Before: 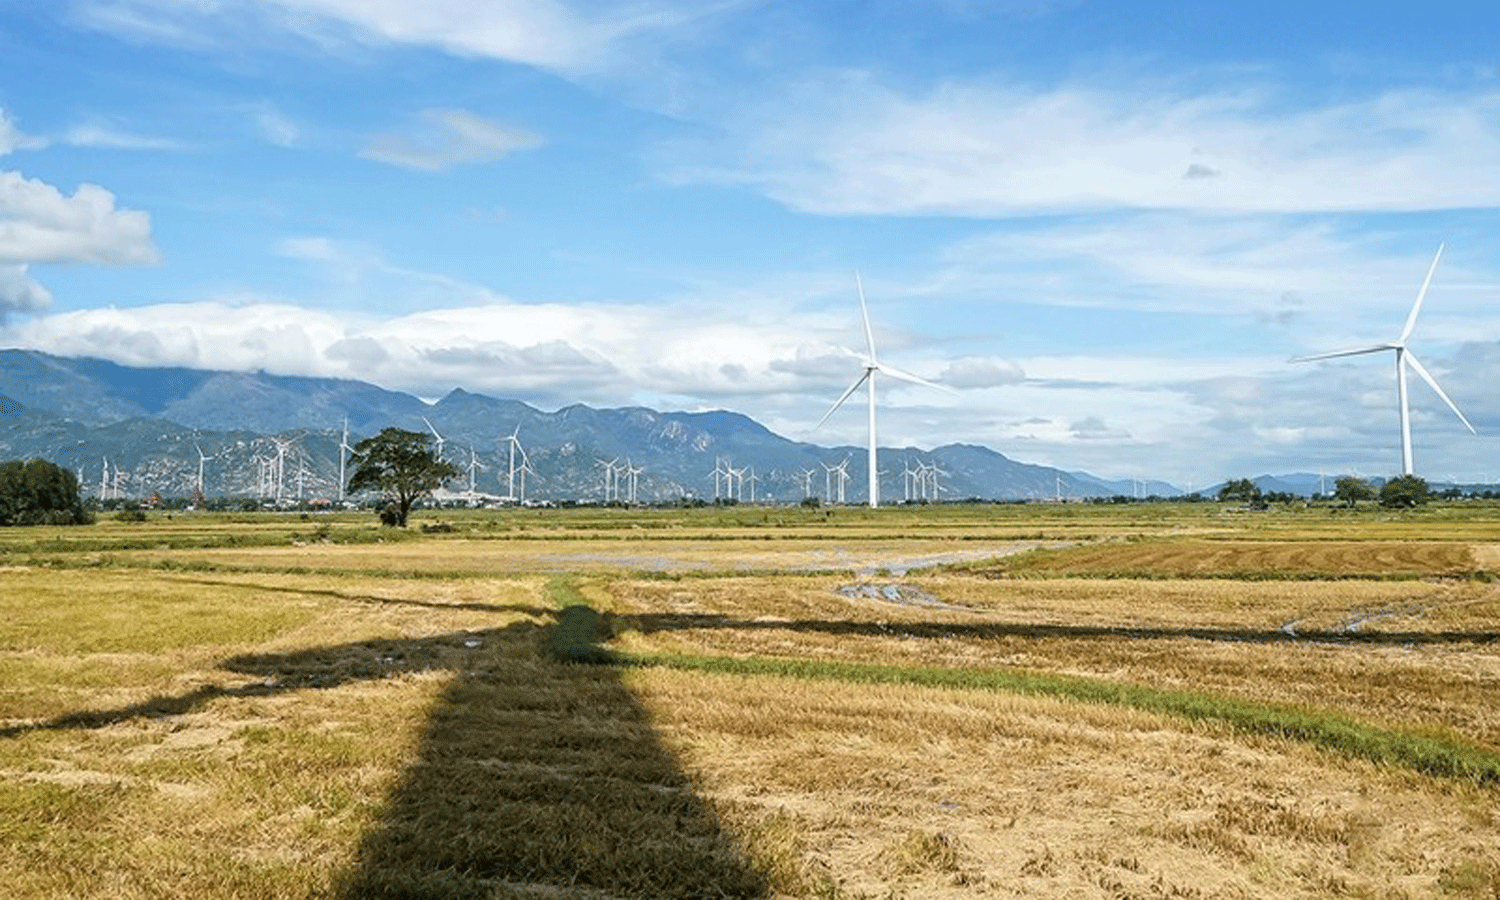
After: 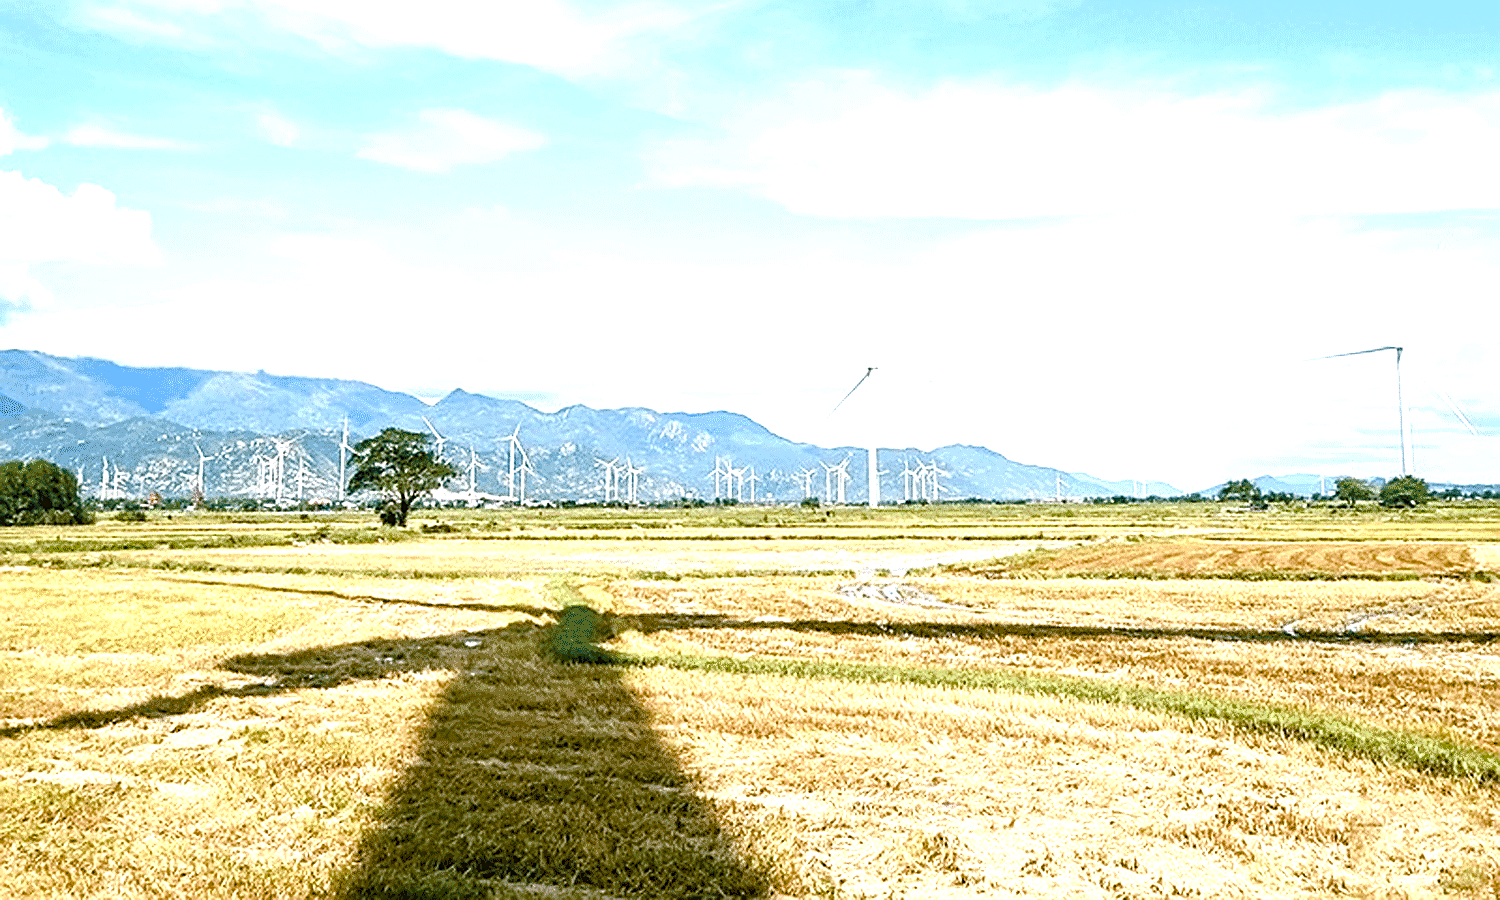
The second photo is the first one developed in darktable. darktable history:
sharpen: on, module defaults
exposure: black level correction 0.002, exposure 1.319 EV, compensate exposure bias true, compensate highlight preservation false
color balance rgb: perceptual saturation grading › global saturation 24.725%, perceptual saturation grading › highlights -50.74%, perceptual saturation grading › mid-tones 19.365%, perceptual saturation grading › shadows 62.177%
